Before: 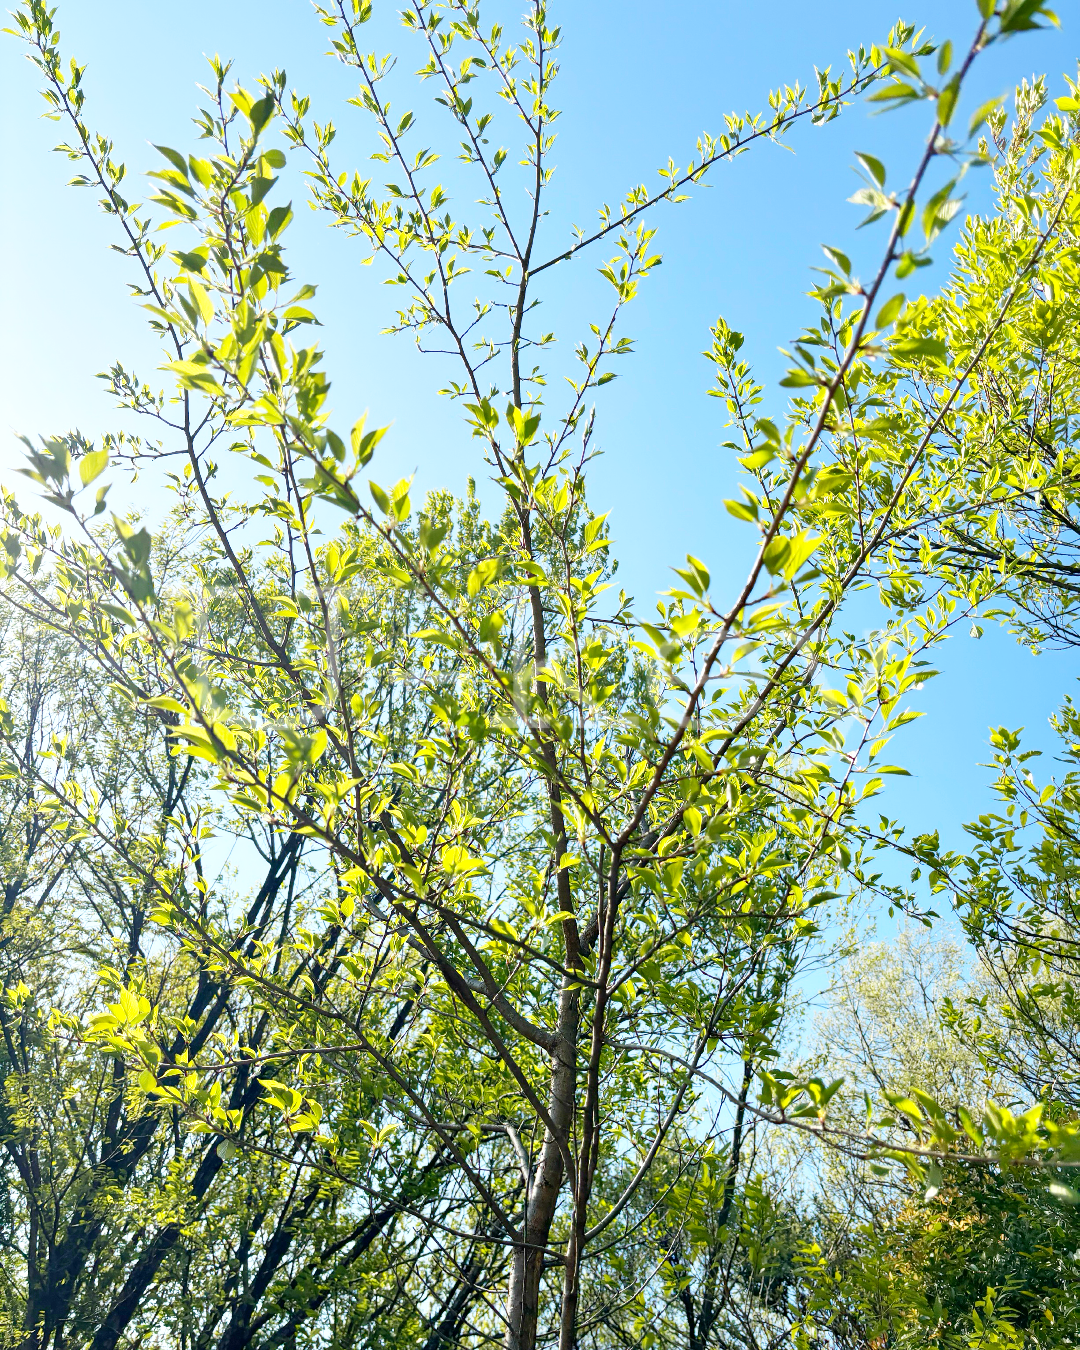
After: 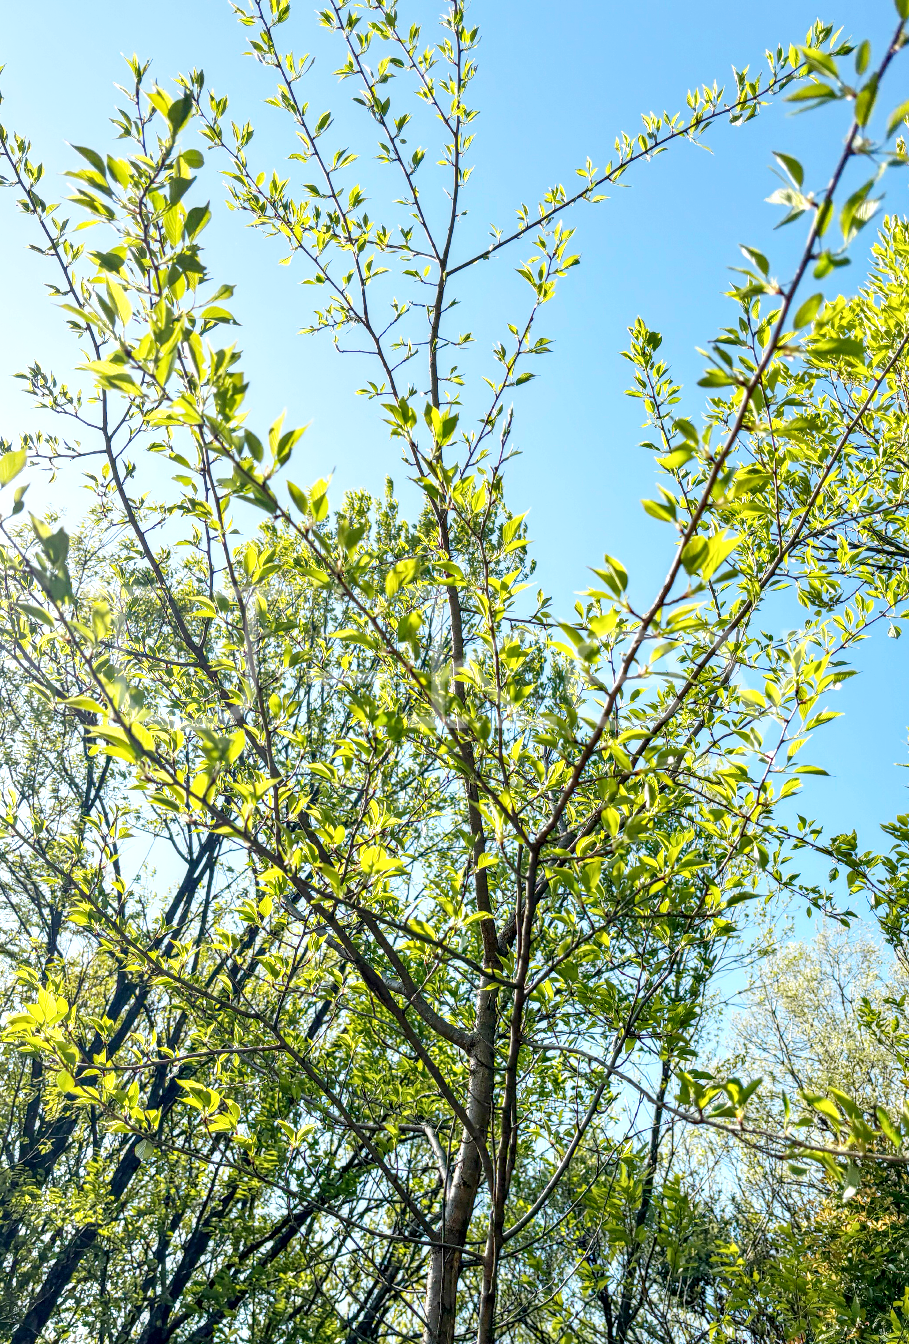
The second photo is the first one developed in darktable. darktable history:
crop: left 7.598%, right 7.873%
local contrast: detail 140%
